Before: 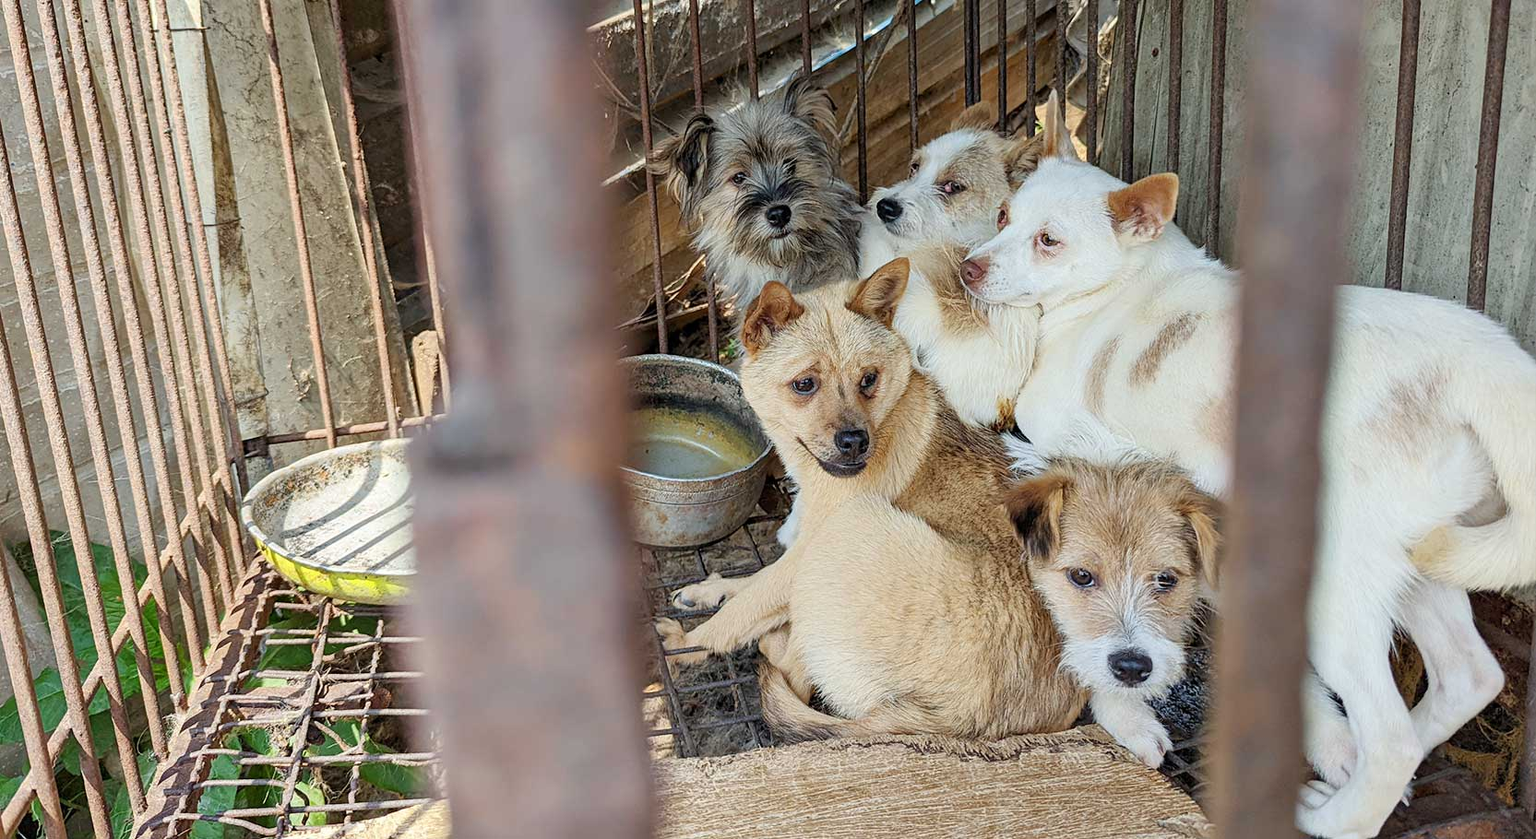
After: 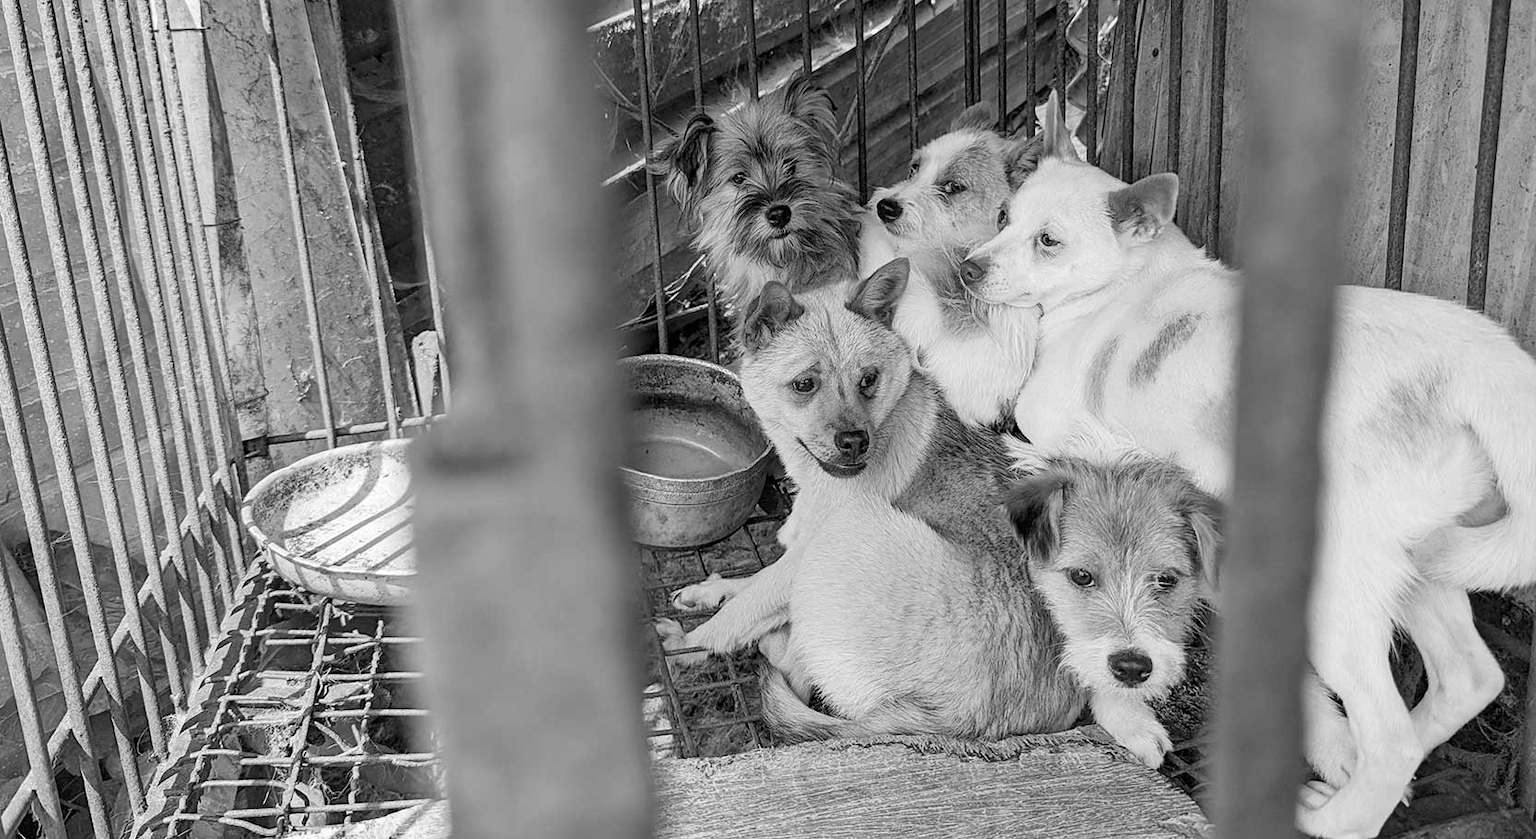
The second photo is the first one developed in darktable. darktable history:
color calibration: output gray [0.267, 0.423, 0.267, 0], gray › normalize channels true, x 0.38, y 0.39, temperature 4085.55 K, gamut compression 0.016
